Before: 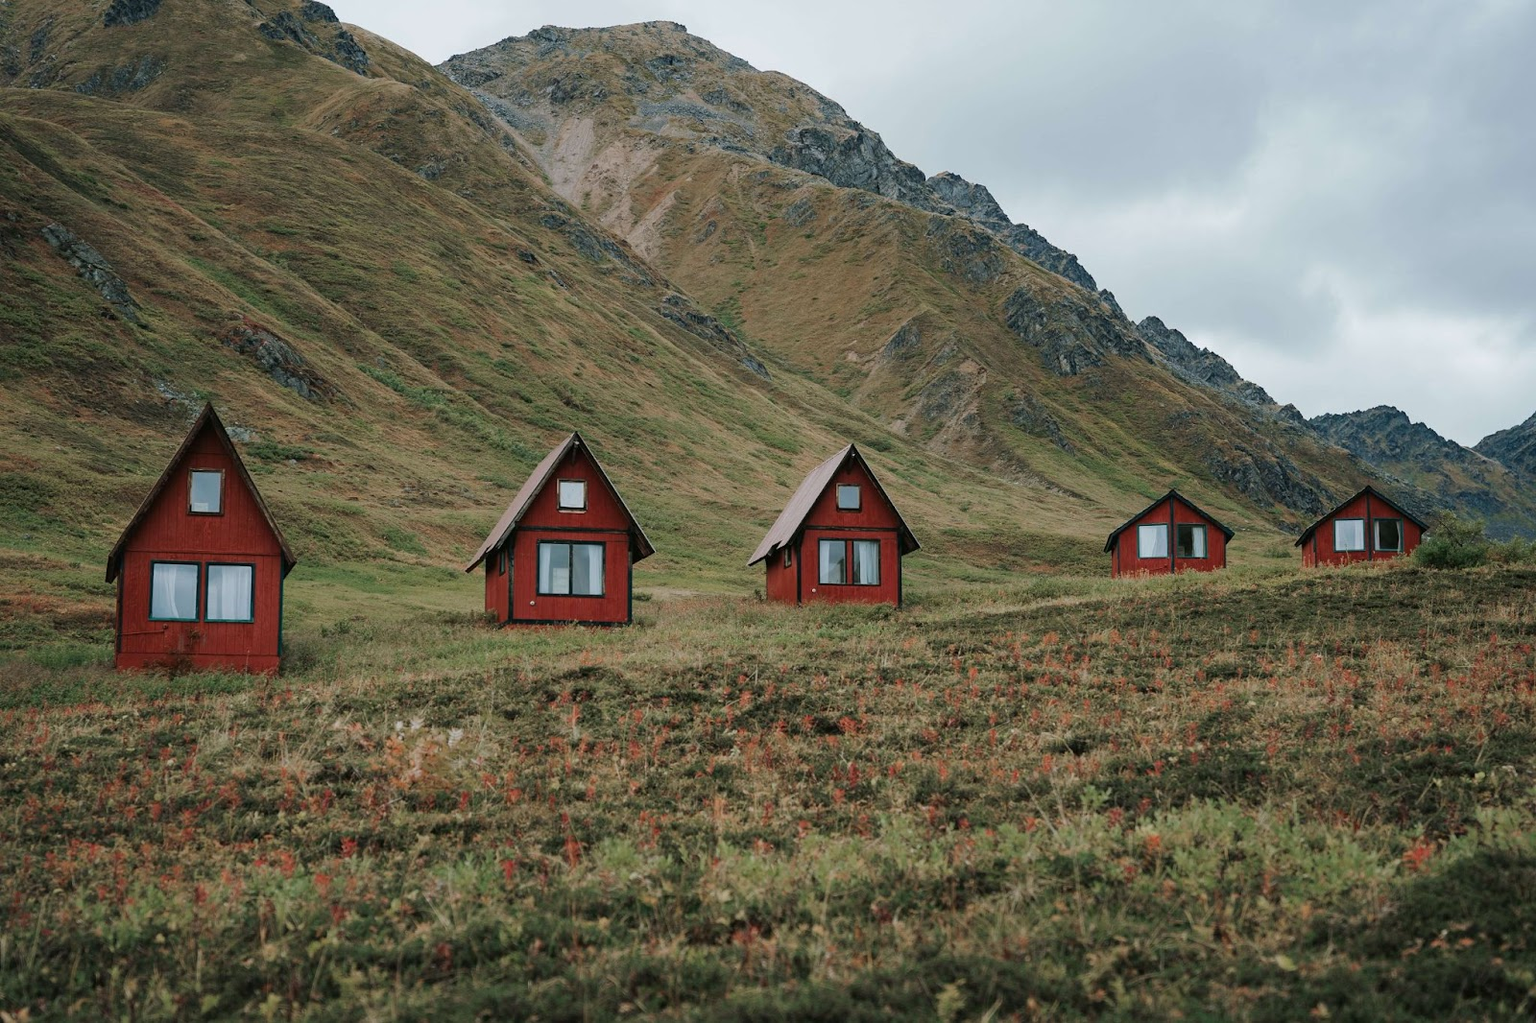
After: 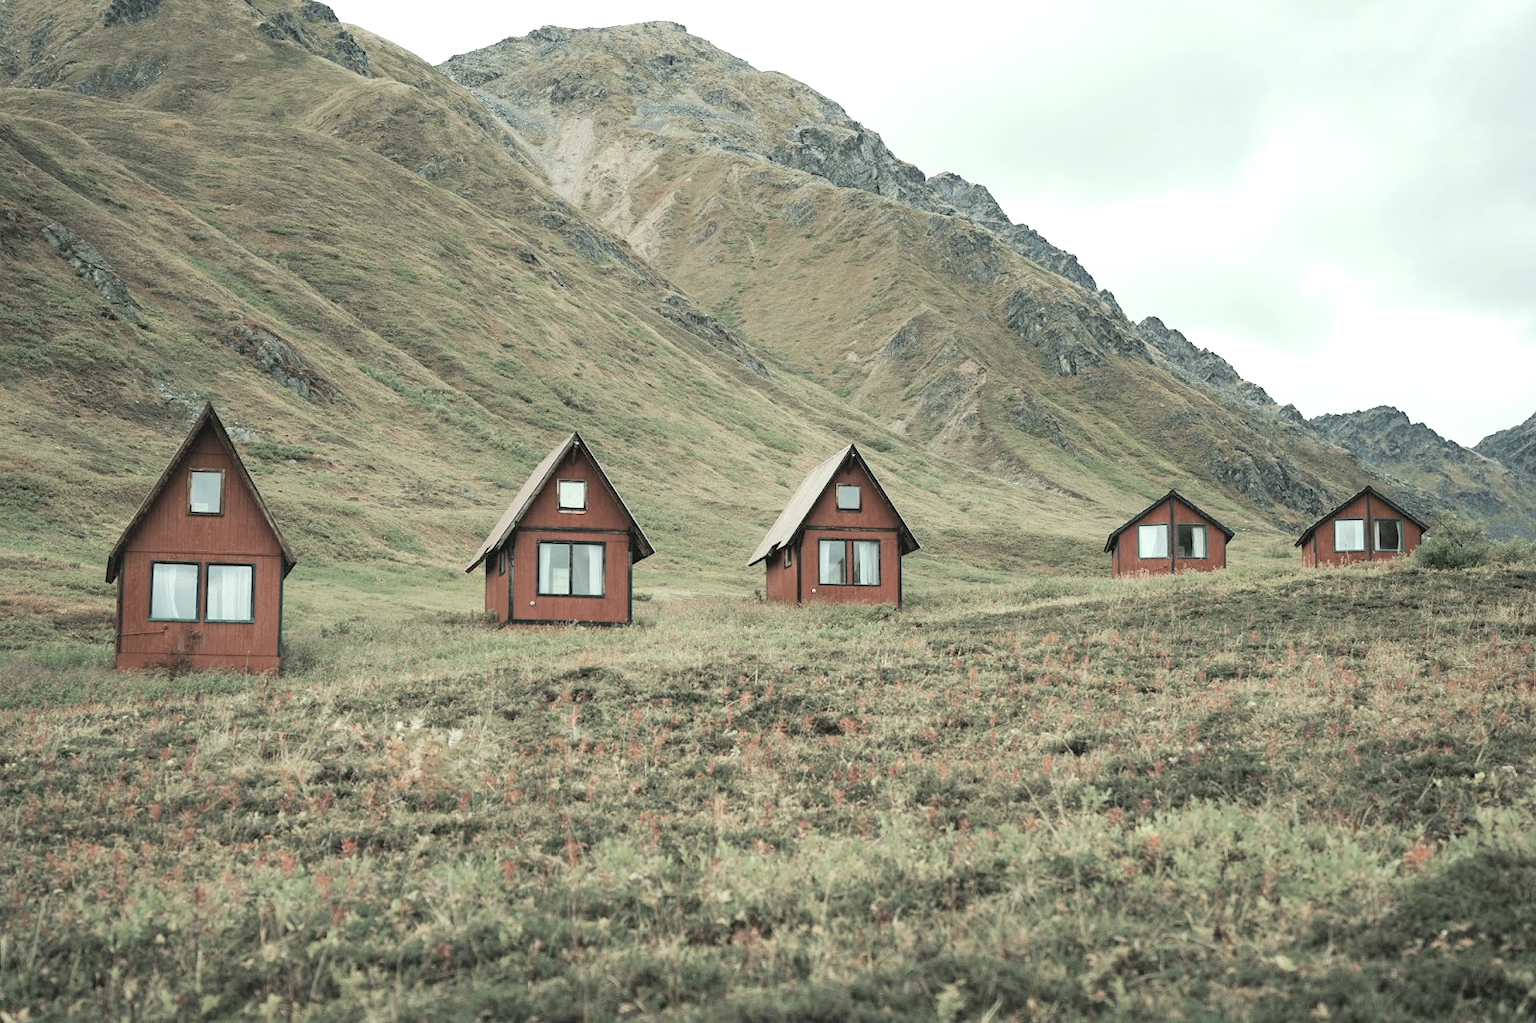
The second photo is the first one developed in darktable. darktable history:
color correction: highlights a* -4.28, highlights b* 6.53
contrast brightness saturation: brightness 0.18, saturation -0.5
exposure: exposure 0.785 EV, compensate highlight preservation false
